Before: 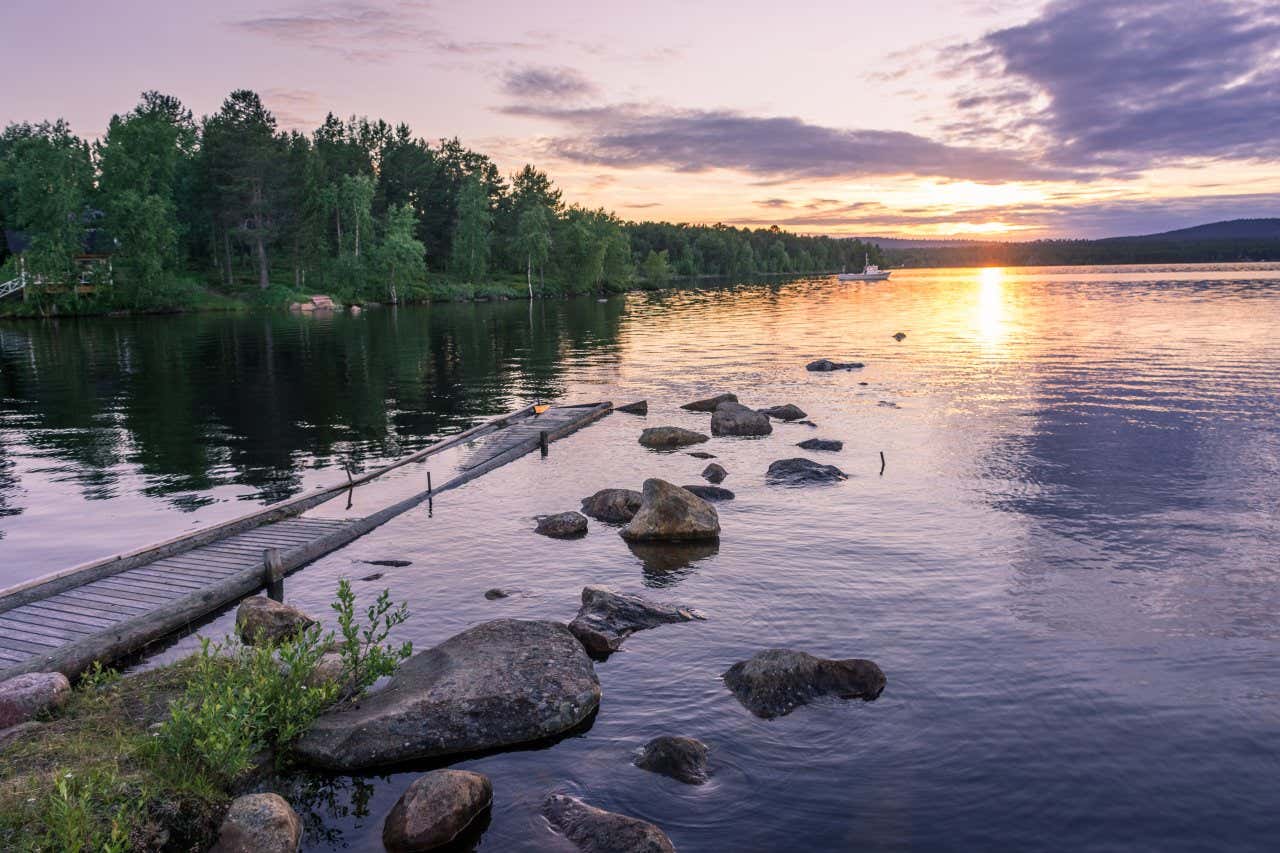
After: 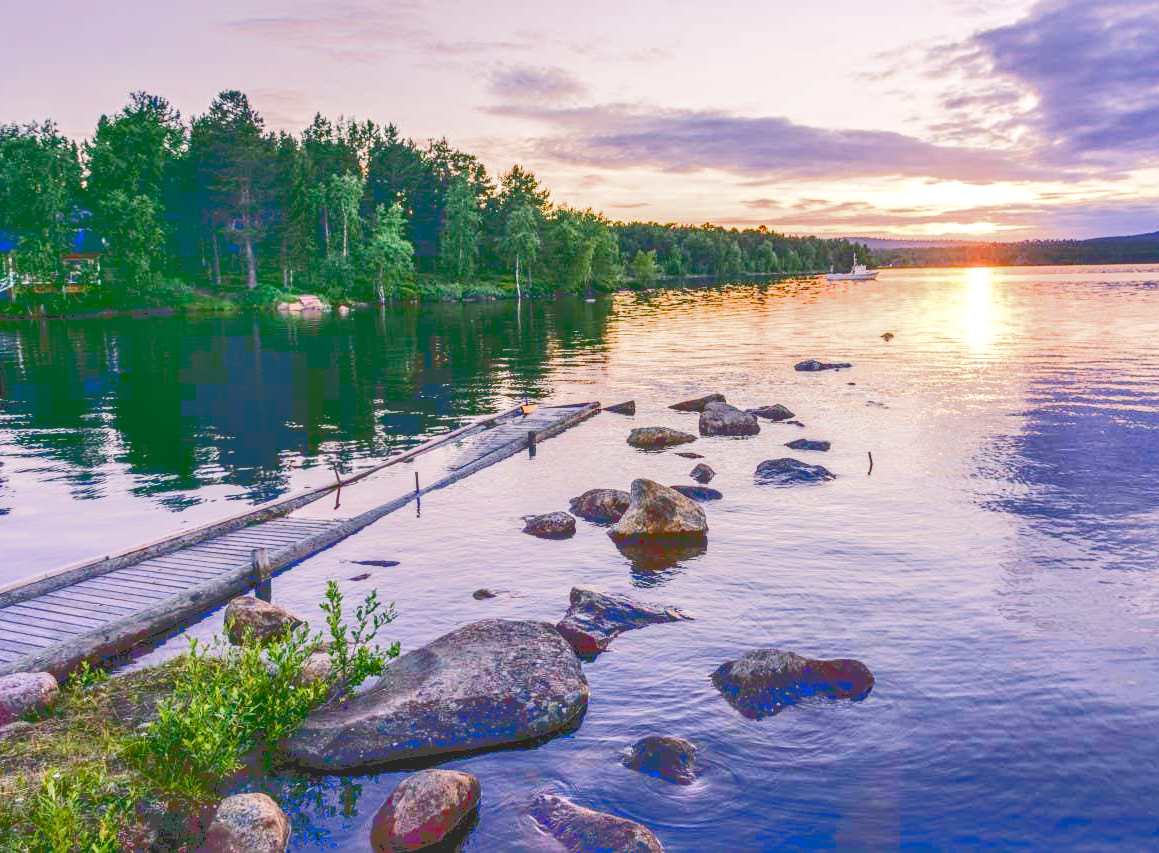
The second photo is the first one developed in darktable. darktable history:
color correction: highlights b* 0.051, saturation 0.978
tone curve: curves: ch0 [(0, 0) (0.003, 0.277) (0.011, 0.277) (0.025, 0.279) (0.044, 0.282) (0.069, 0.286) (0.1, 0.289) (0.136, 0.294) (0.177, 0.318) (0.224, 0.345) (0.277, 0.379) (0.335, 0.425) (0.399, 0.481) (0.468, 0.542) (0.543, 0.594) (0.623, 0.662) (0.709, 0.731) (0.801, 0.792) (0.898, 0.851) (1, 1)], color space Lab, linked channels, preserve colors none
filmic rgb: black relative exposure -7.09 EV, white relative exposure 5.34 EV, hardness 3.03
crop and rotate: left 0.979%, right 8.469%
color balance rgb: perceptual saturation grading › global saturation 20%, perceptual saturation grading › highlights -24.926%, perceptual saturation grading › shadows 49.945%, perceptual brilliance grading › highlights 46.651%, perceptual brilliance grading › mid-tones 22.219%, perceptual brilliance grading › shadows -6.437%, global vibrance 20%
local contrast: on, module defaults
shadows and highlights: shadows 76.55, highlights -25.24, soften with gaussian
exposure: exposure 0.205 EV, compensate highlight preservation false
